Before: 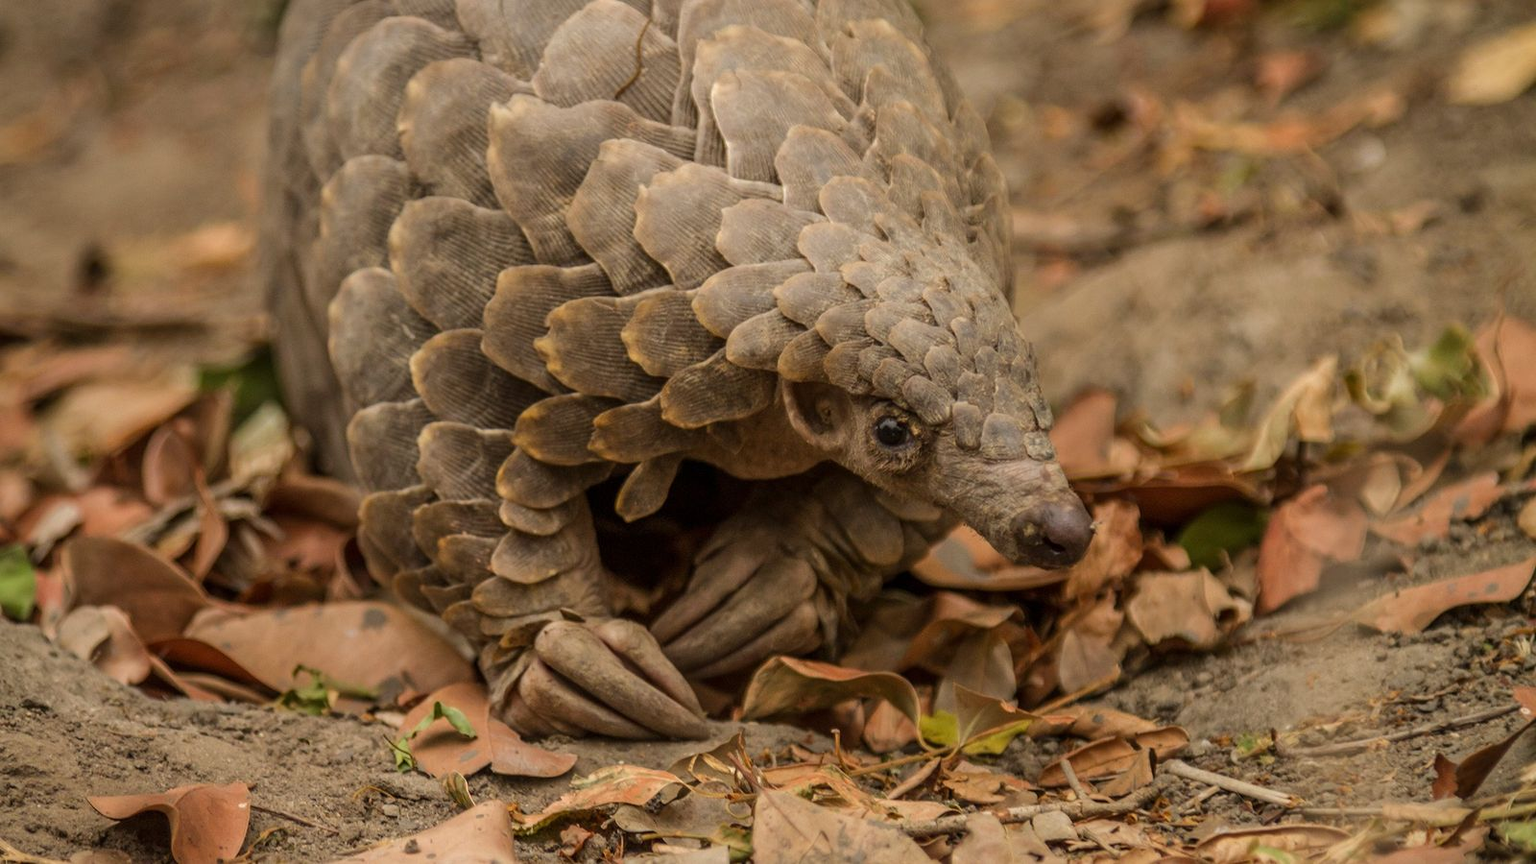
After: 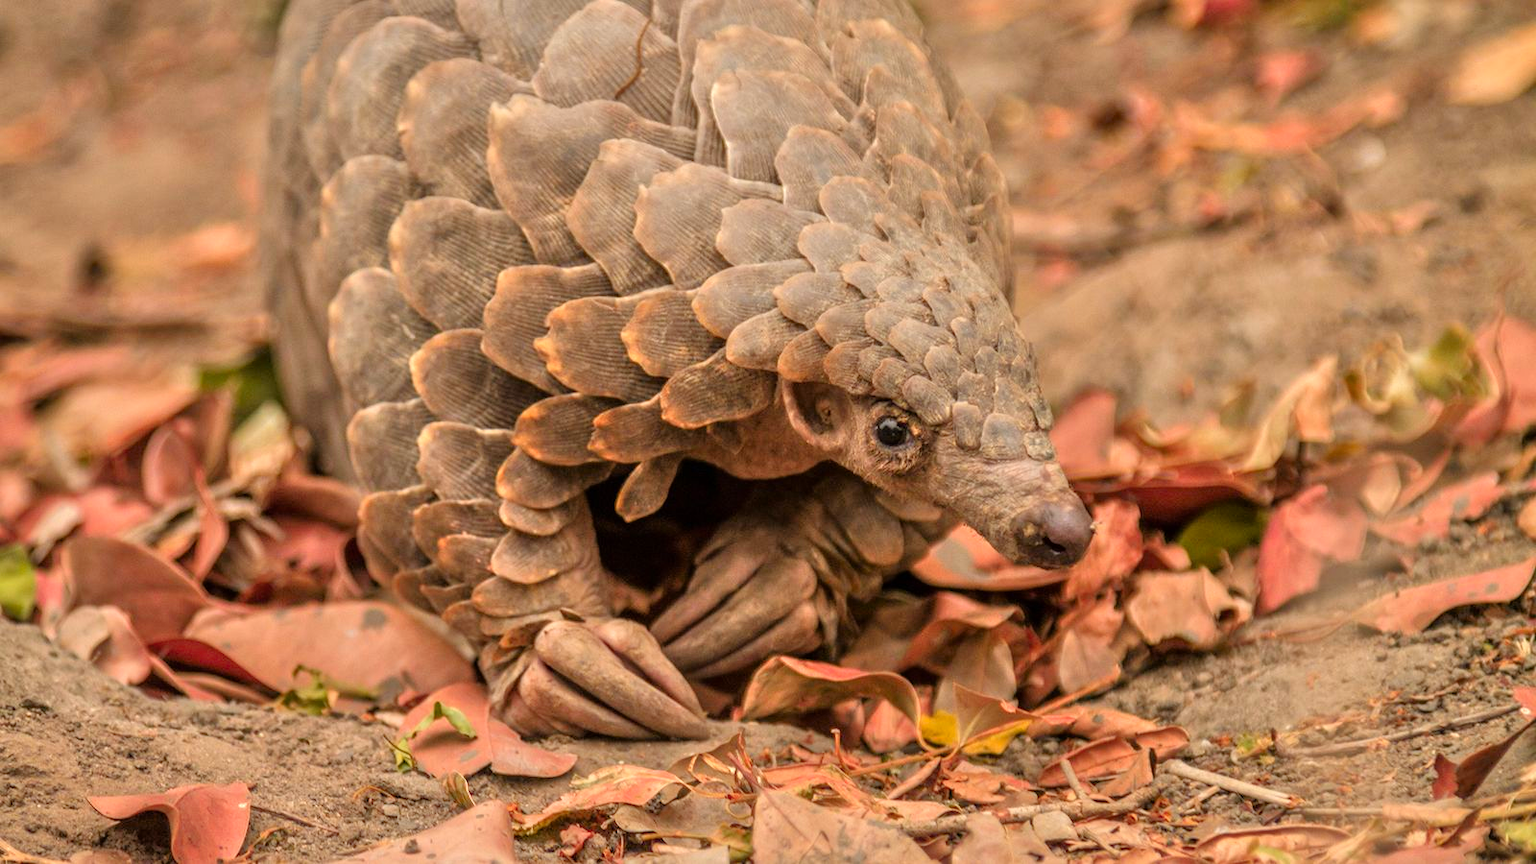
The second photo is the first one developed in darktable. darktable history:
tone equalizer: -7 EV 0.15 EV, -6 EV 0.6 EV, -5 EV 1.15 EV, -4 EV 1.33 EV, -3 EV 1.15 EV, -2 EV 0.6 EV, -1 EV 0.15 EV, mask exposure compensation -0.5 EV
color zones: curves: ch1 [(0.235, 0.558) (0.75, 0.5)]; ch2 [(0.25, 0.462) (0.749, 0.457)], mix 40.67%
exposure: compensate highlight preservation false
